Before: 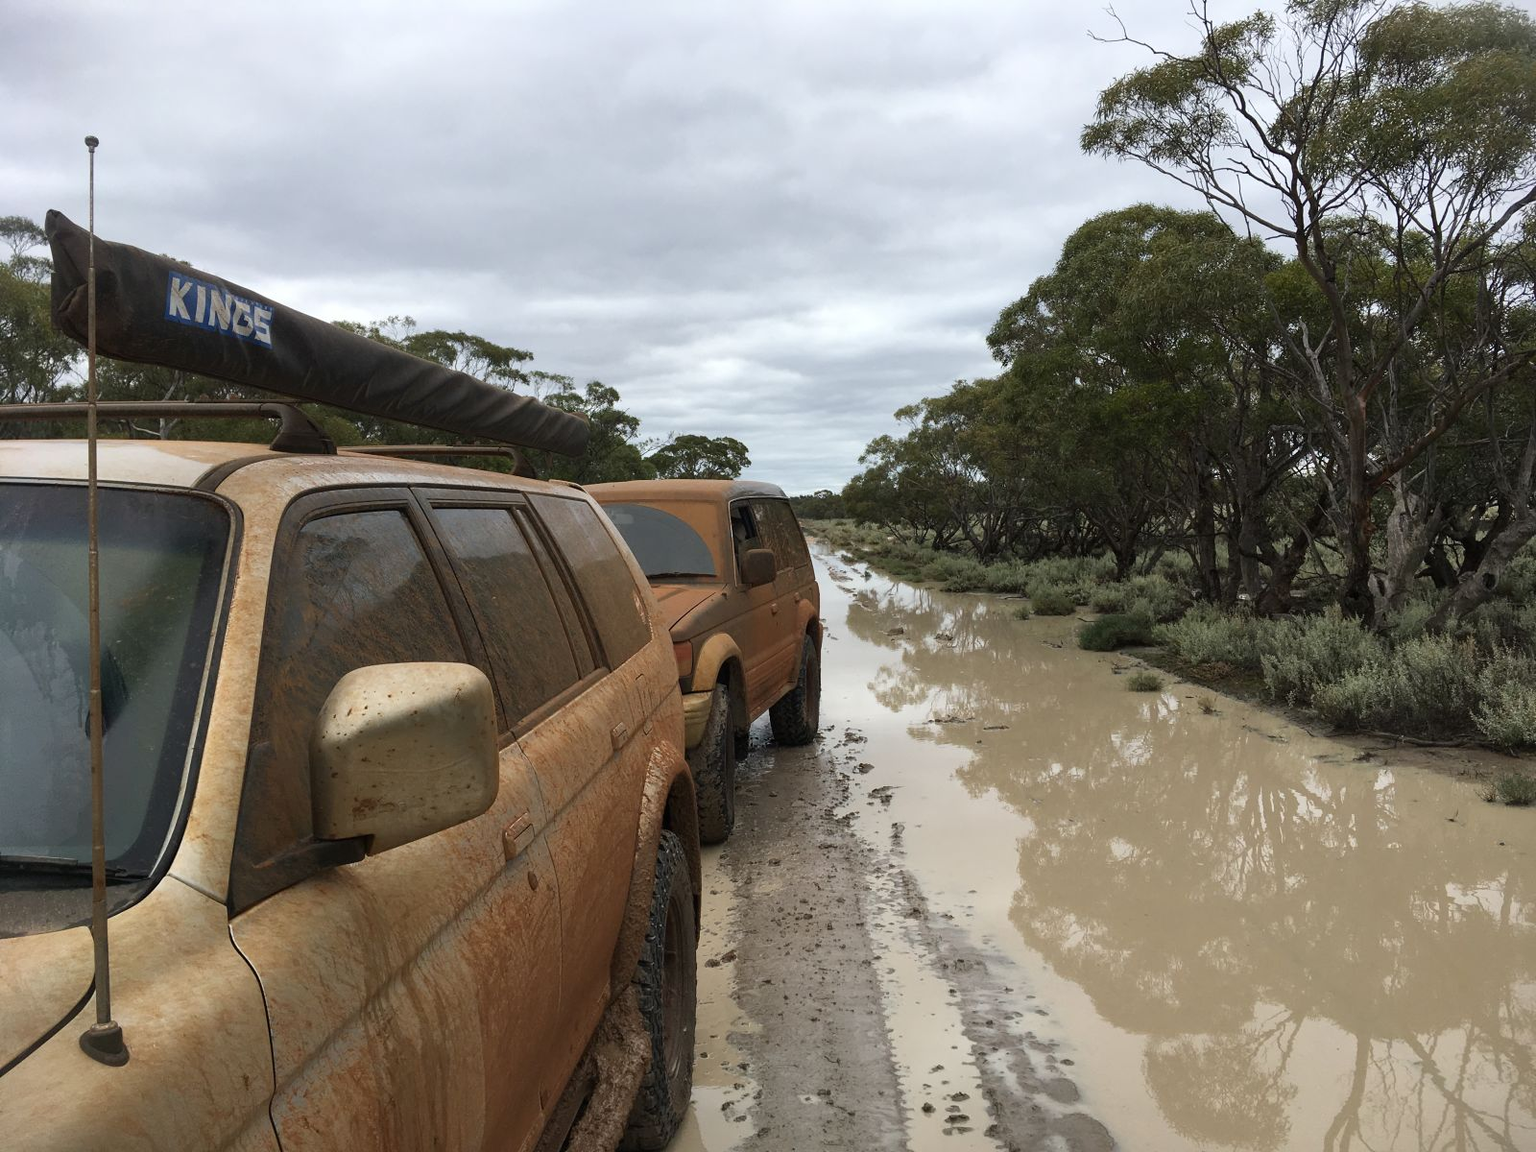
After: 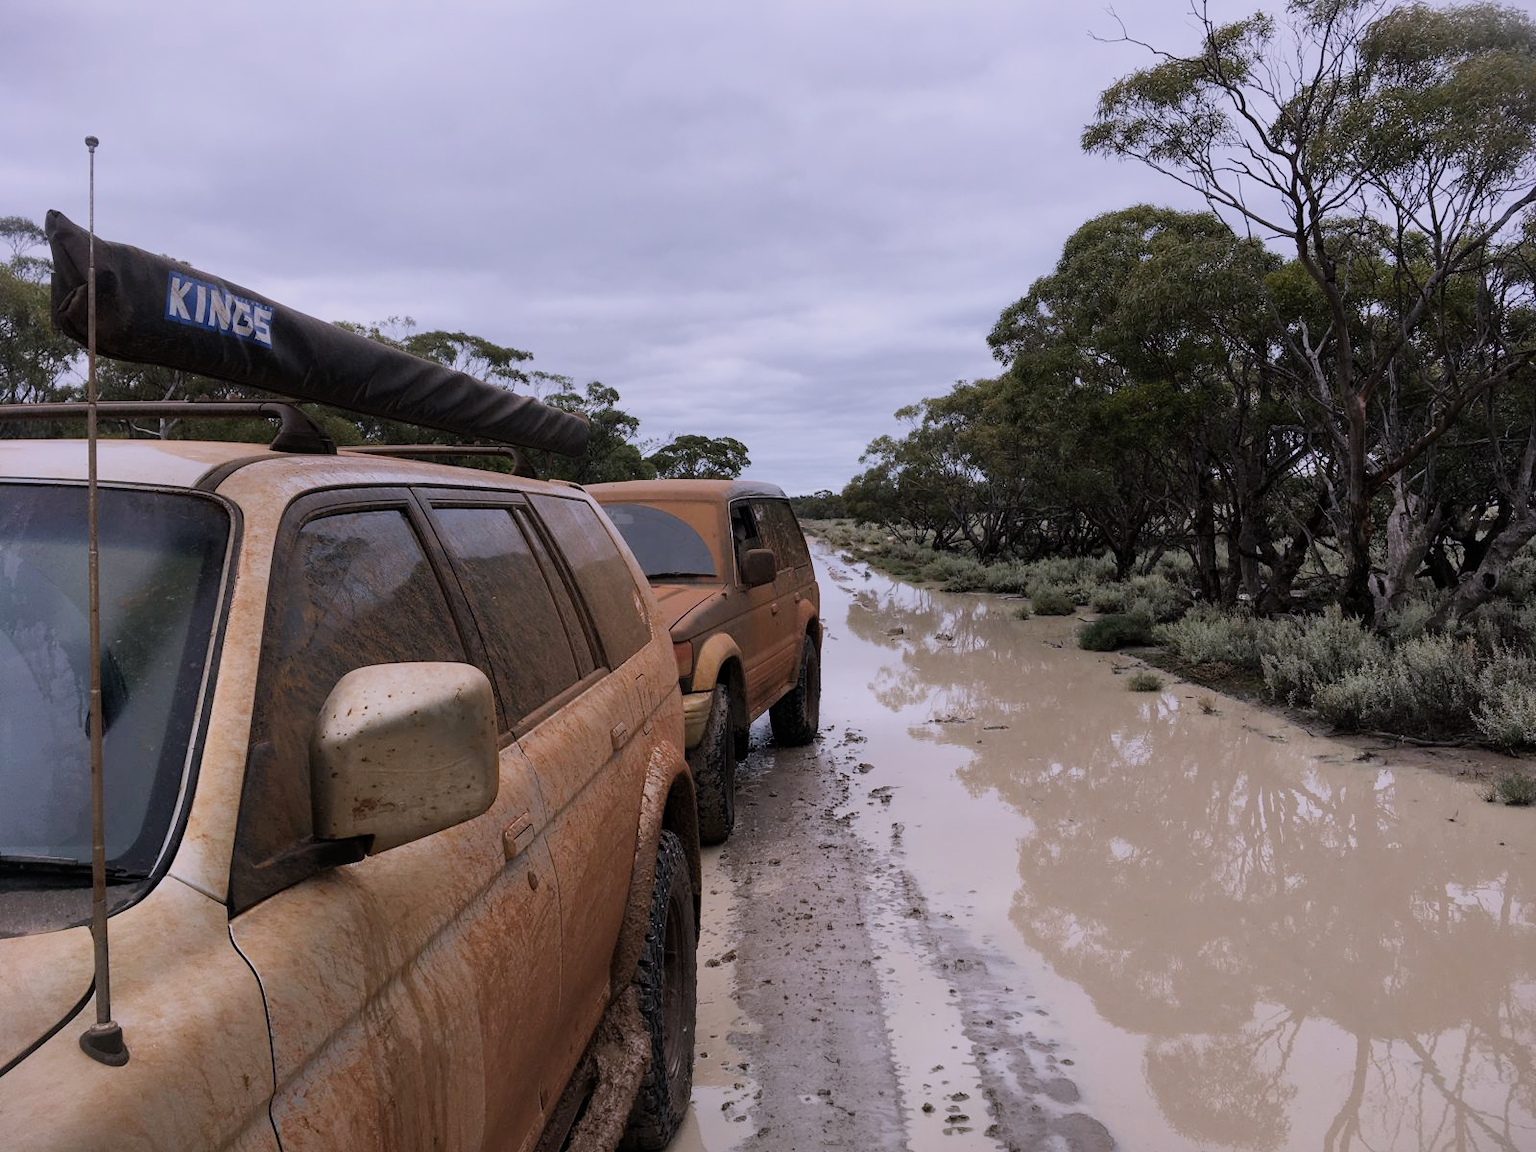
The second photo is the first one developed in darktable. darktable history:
filmic rgb: black relative exposure -7.65 EV, white relative exposure 4.56 EV, hardness 3.61
white balance: red 1.042, blue 1.17
